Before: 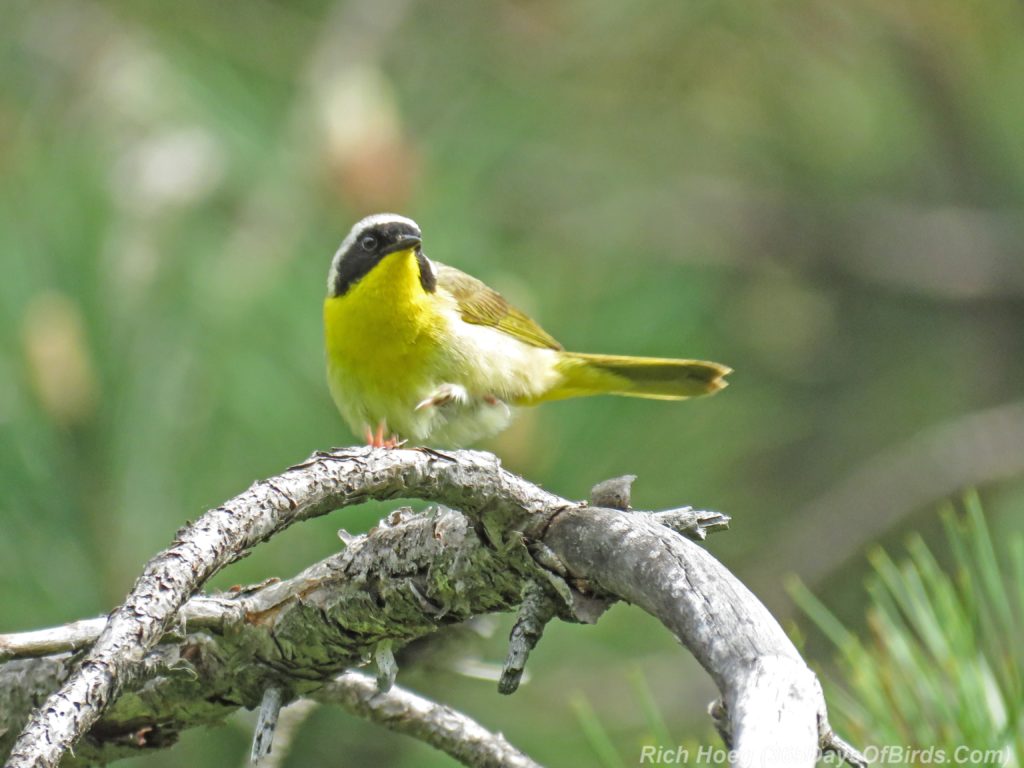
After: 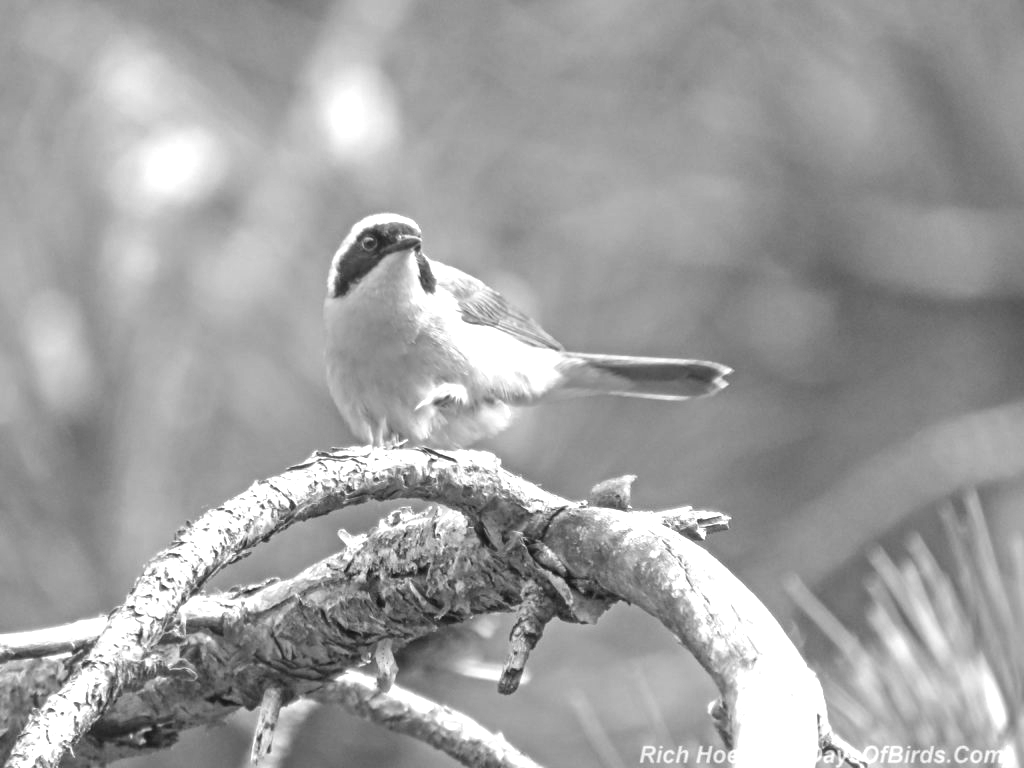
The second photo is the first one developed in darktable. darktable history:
color calibration: output gray [0.253, 0.26, 0.487, 0], illuminant as shot in camera, x 0.369, y 0.376, temperature 4326.07 K
exposure: black level correction 0, exposure 0.895 EV, compensate exposure bias true, compensate highlight preservation false
